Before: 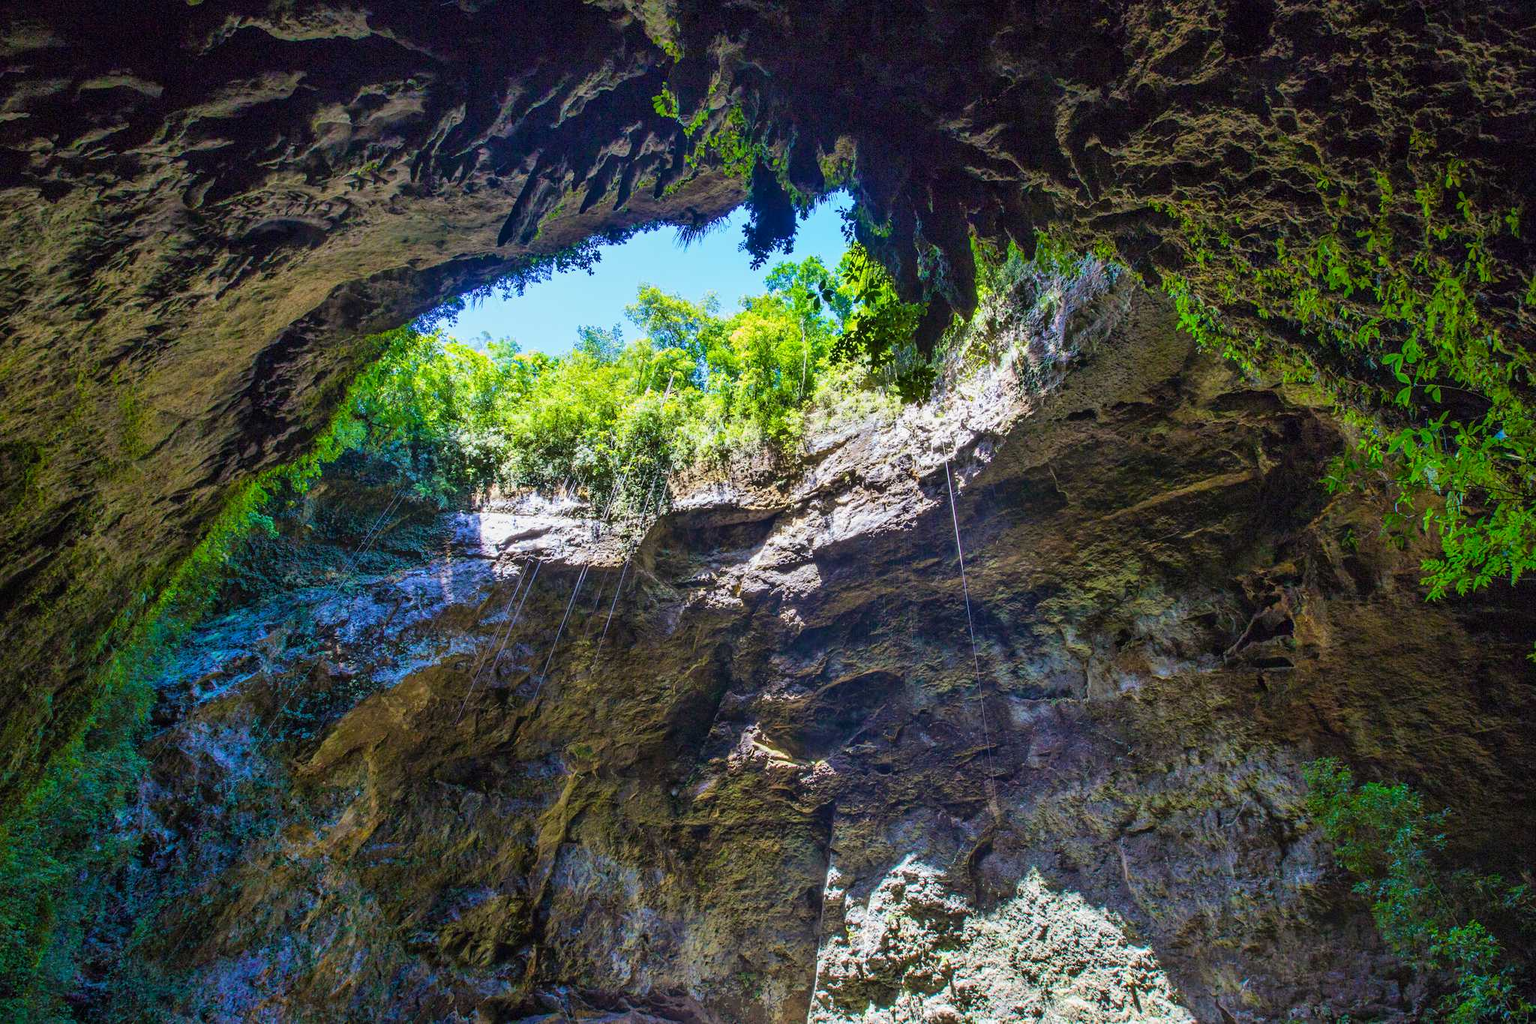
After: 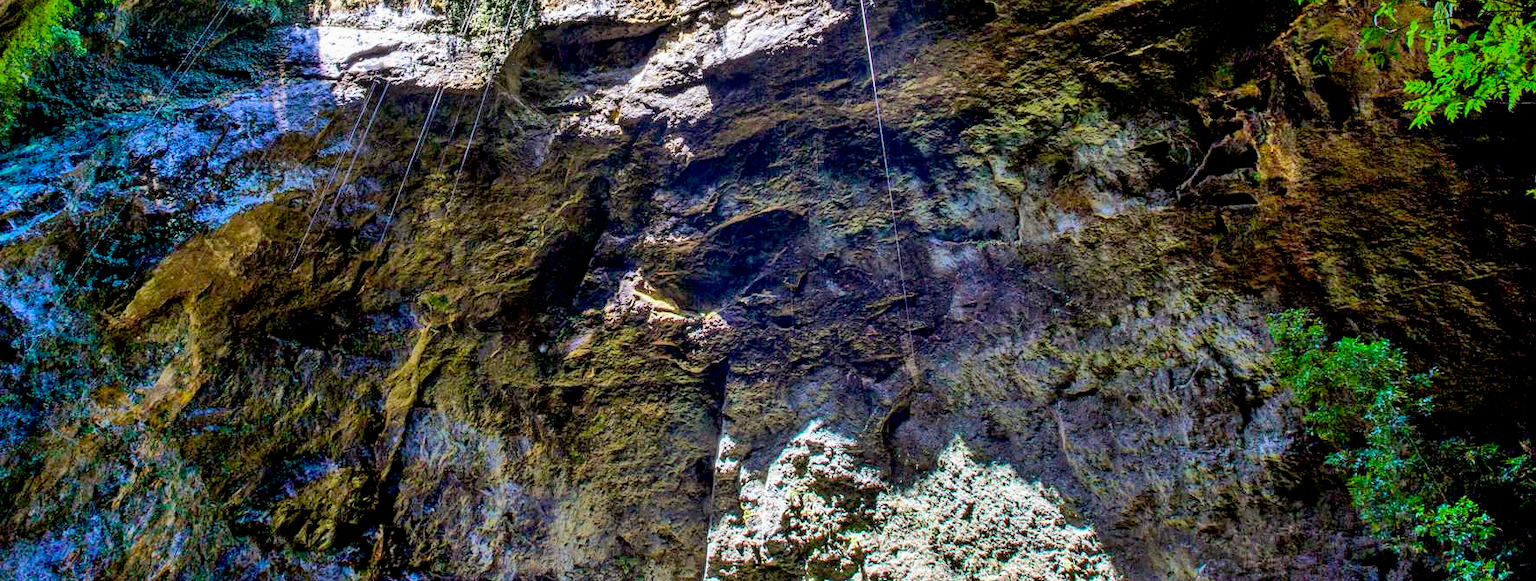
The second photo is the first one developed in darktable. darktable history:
shadows and highlights: shadows 47.22, highlights -42.94, soften with gaussian
crop and rotate: left 13.282%, top 47.873%, bottom 2.83%
base curve: curves: ch0 [(0.017, 0) (0.425, 0.441) (0.844, 0.933) (1, 1)], preserve colors none
